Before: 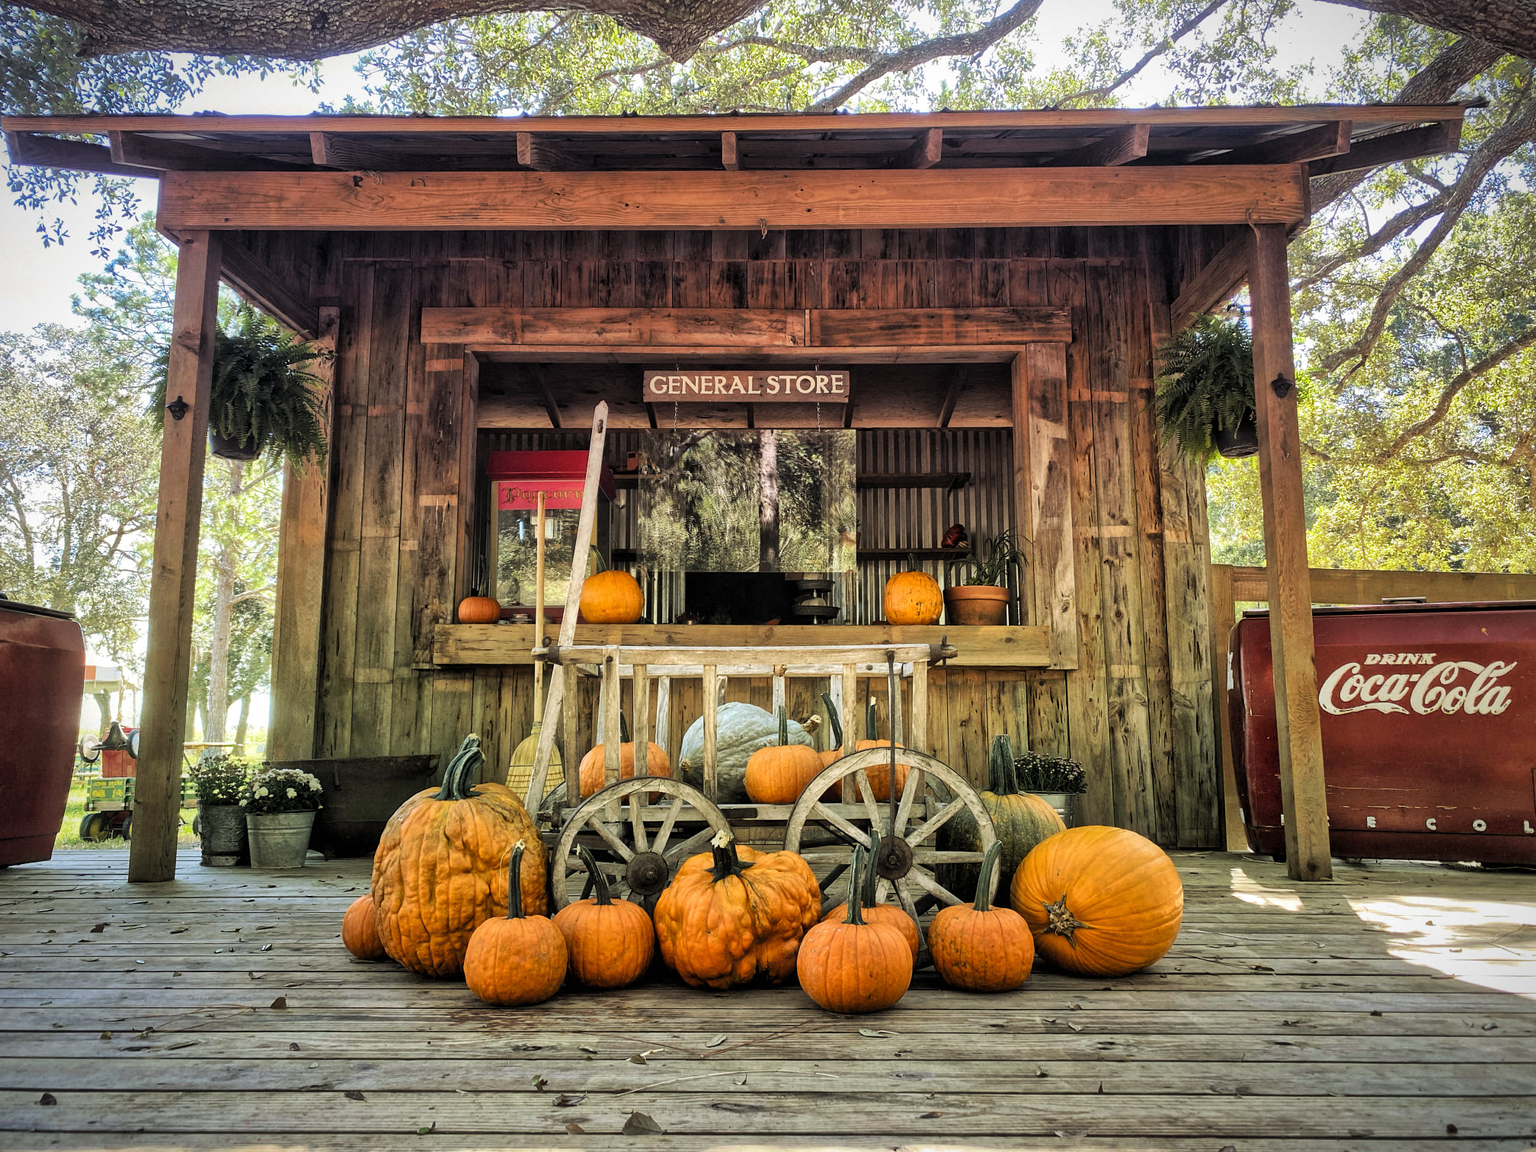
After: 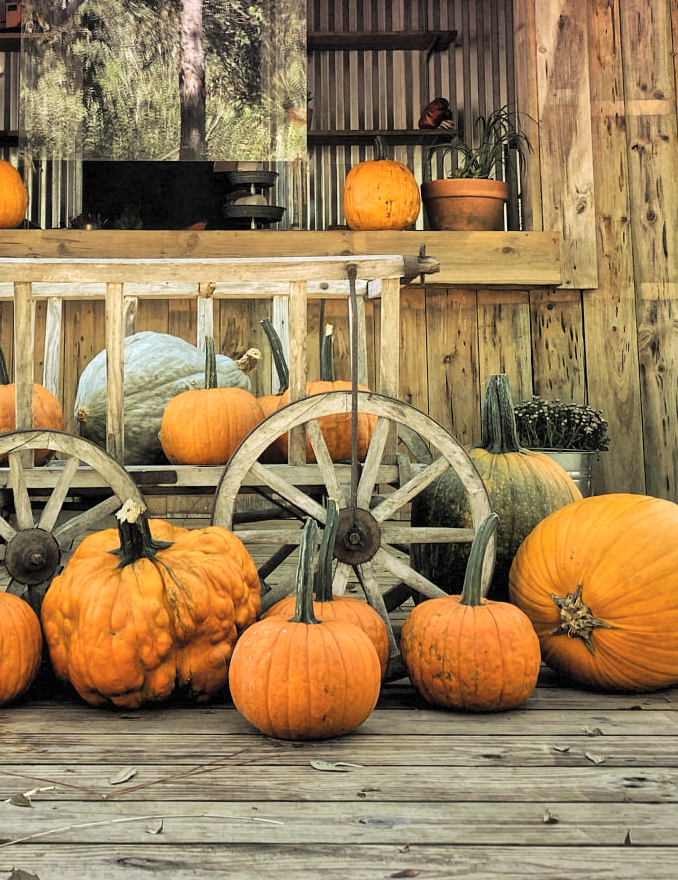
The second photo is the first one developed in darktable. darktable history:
contrast brightness saturation: brightness 0.153
crop: left 40.538%, top 39.024%, right 25.81%, bottom 2.767%
